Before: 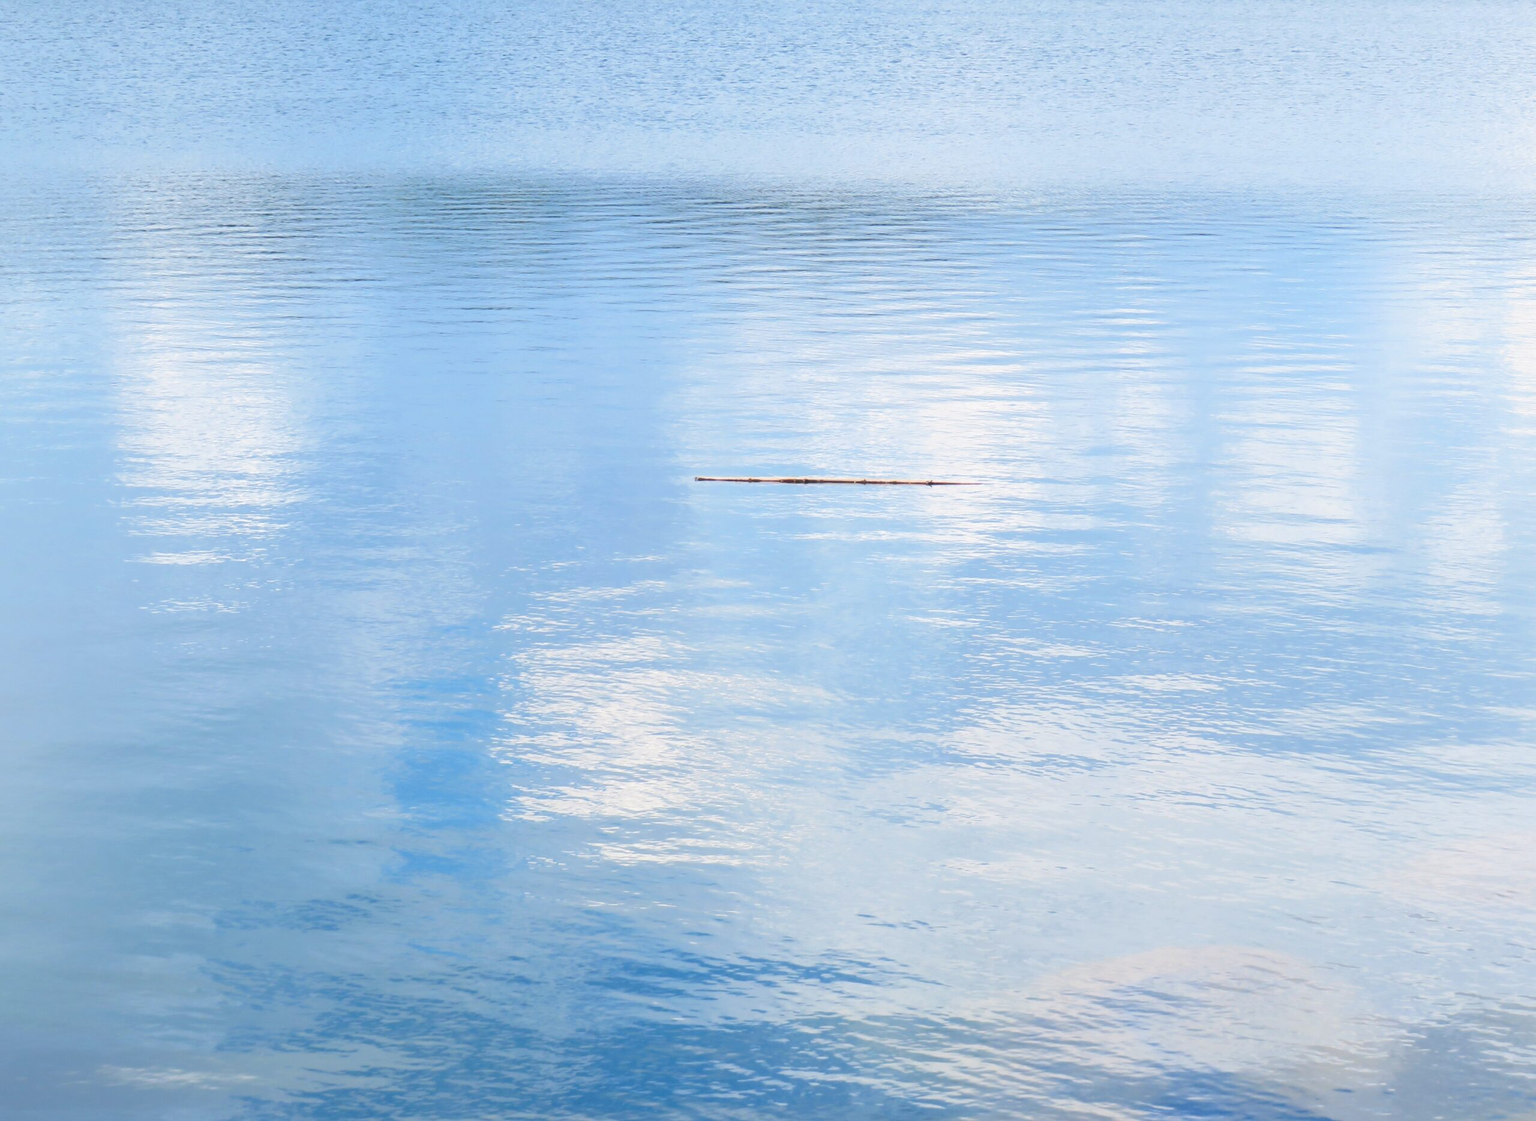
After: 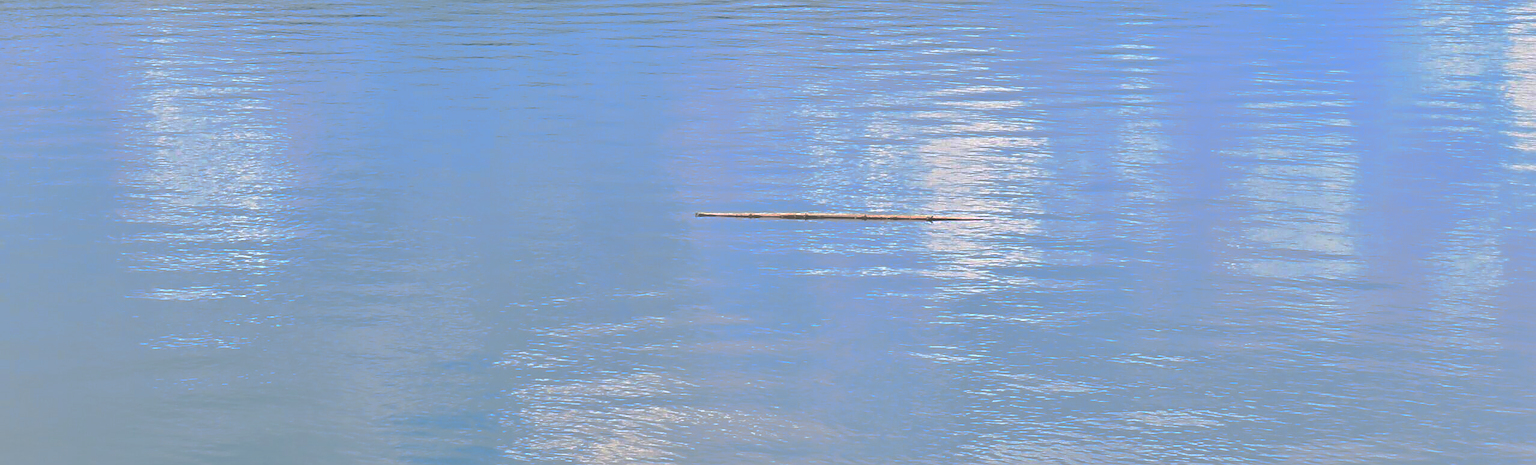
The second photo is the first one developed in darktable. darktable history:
tone curve: curves: ch0 [(0, 0) (0.003, 0.322) (0.011, 0.327) (0.025, 0.345) (0.044, 0.365) (0.069, 0.378) (0.1, 0.391) (0.136, 0.403) (0.177, 0.412) (0.224, 0.429) (0.277, 0.448) (0.335, 0.474) (0.399, 0.503) (0.468, 0.537) (0.543, 0.57) (0.623, 0.61) (0.709, 0.653) (0.801, 0.699) (0.898, 0.75) (1, 1)], preserve colors none
tone equalizer: edges refinement/feathering 500, mask exposure compensation -1.57 EV, preserve details no
crop and rotate: top 23.664%, bottom 34.849%
sharpen: on, module defaults
shadows and highlights: shadows 58.18, soften with gaussian
color balance rgb: shadows lift › chroma 11.936%, shadows lift › hue 130.66°, global offset › luminance -0.466%, perceptual saturation grading › global saturation 17.99%, global vibrance 20%
